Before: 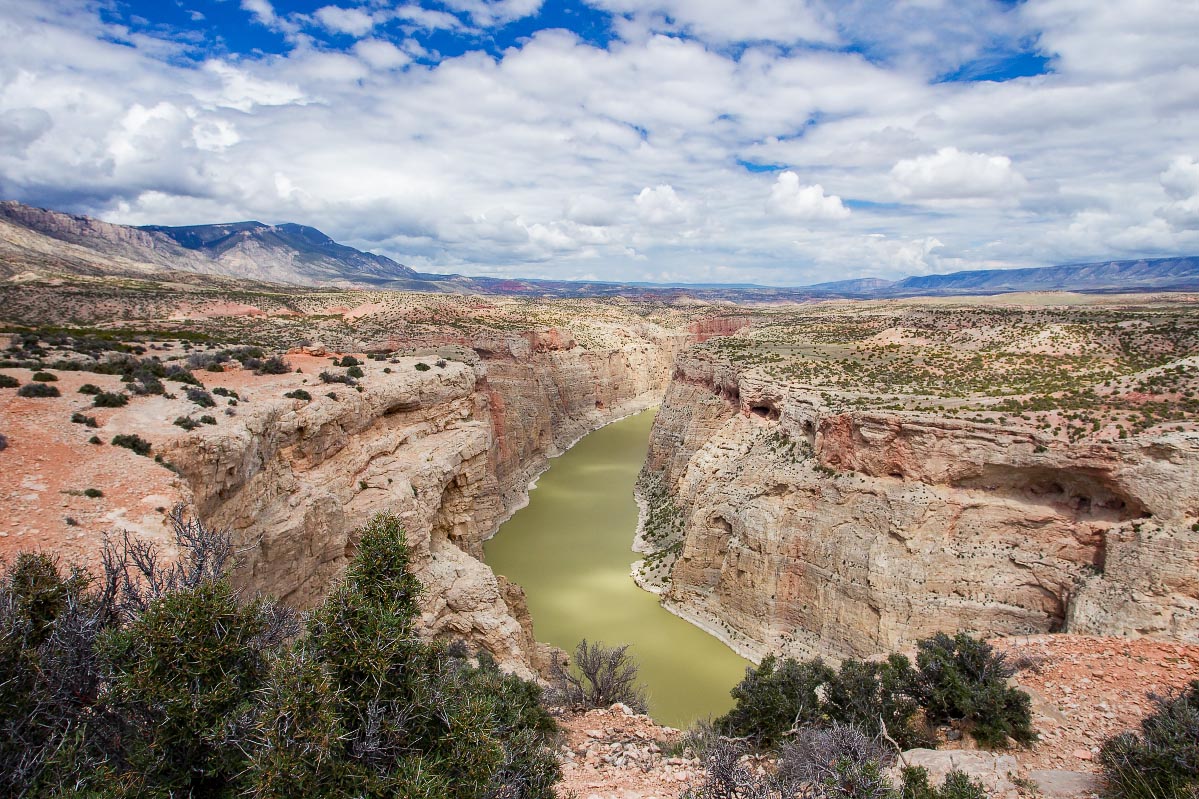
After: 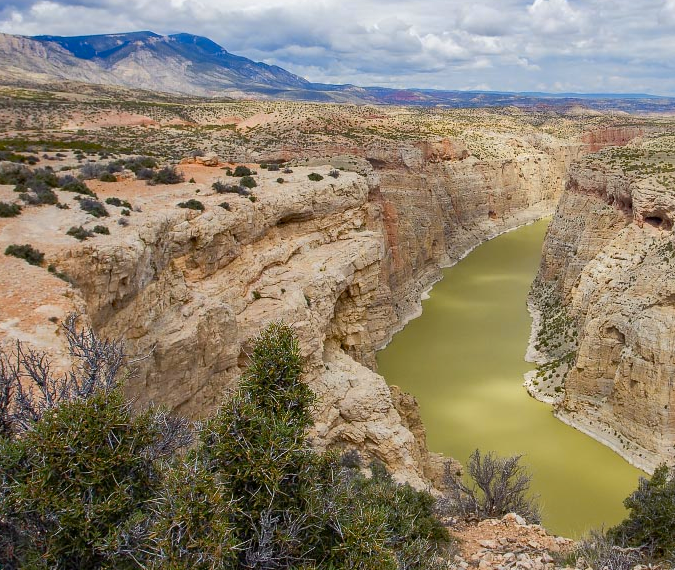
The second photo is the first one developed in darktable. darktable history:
shadows and highlights: on, module defaults
crop: left 8.966%, top 23.852%, right 34.699%, bottom 4.703%
color contrast: green-magenta contrast 0.85, blue-yellow contrast 1.25, unbound 0
